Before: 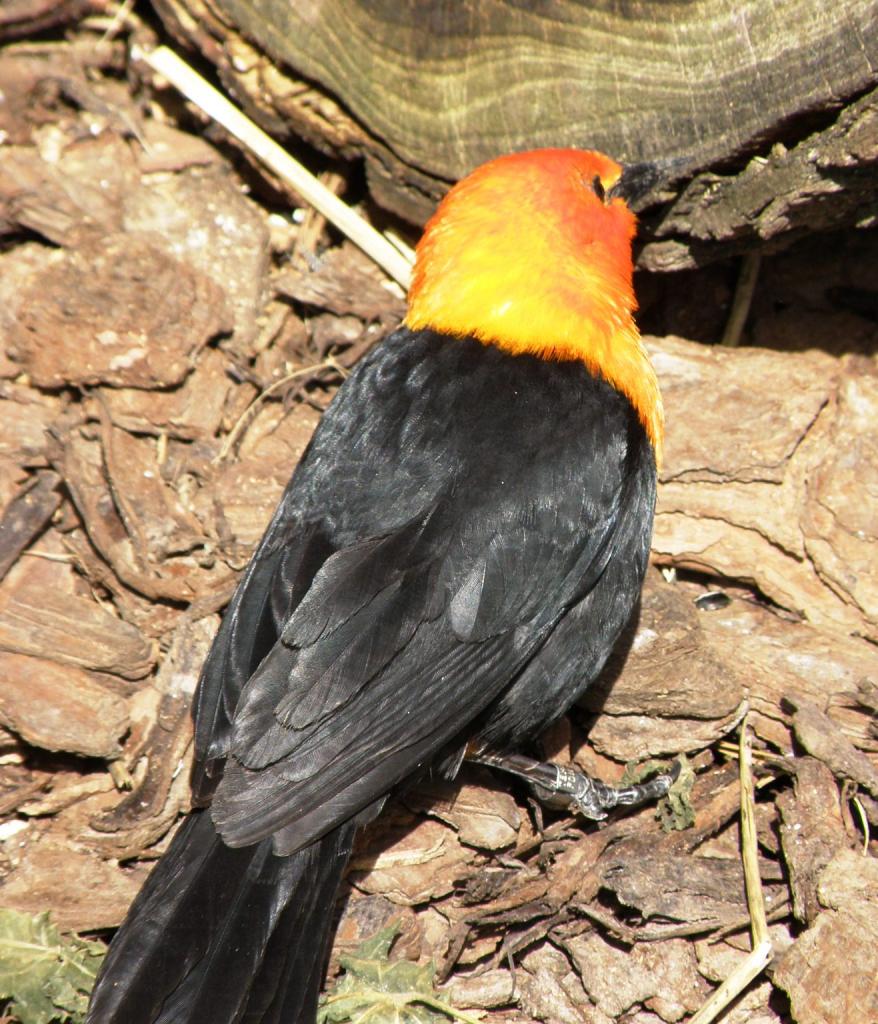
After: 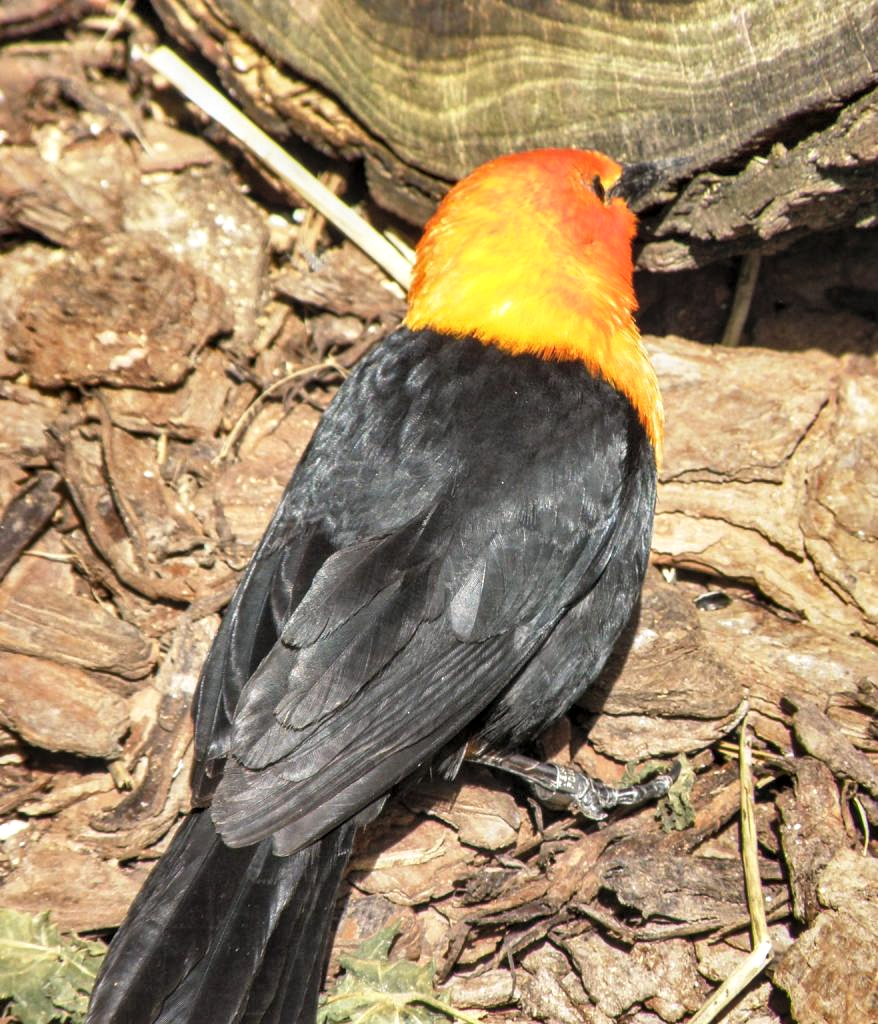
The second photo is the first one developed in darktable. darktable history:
contrast brightness saturation: brightness 0.143
shadows and highlights: white point adjustment 0.082, highlights -70.04, soften with gaussian
local contrast: detail 130%
